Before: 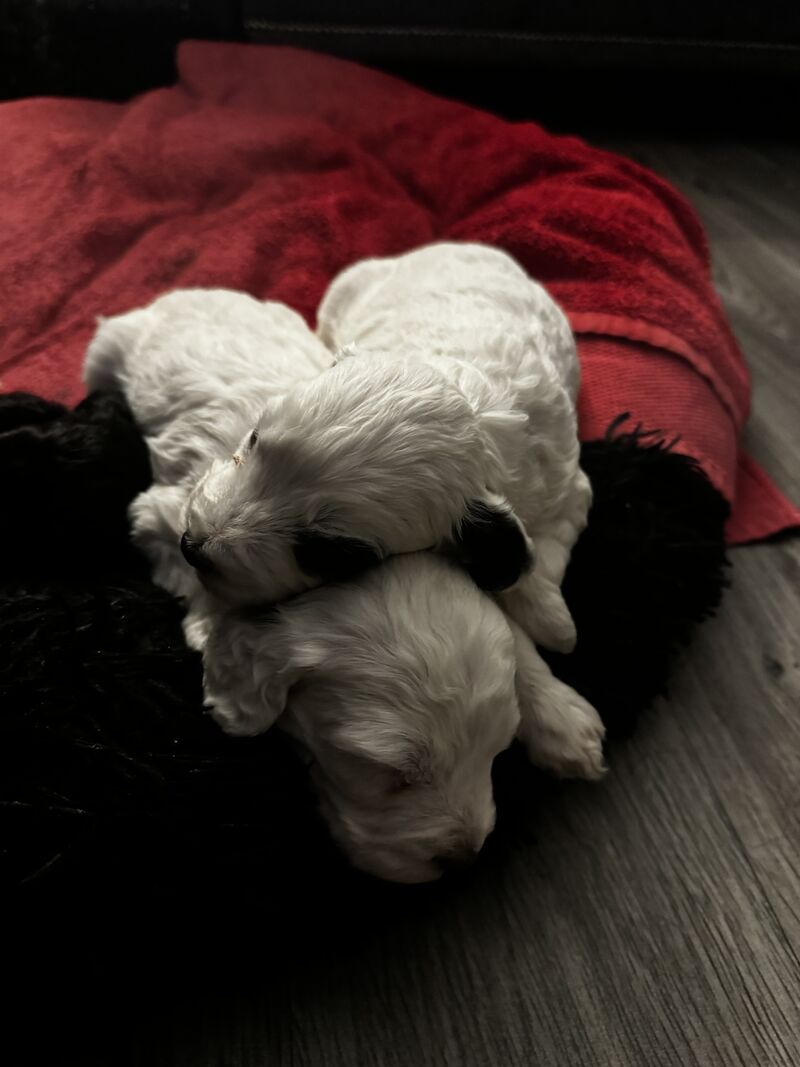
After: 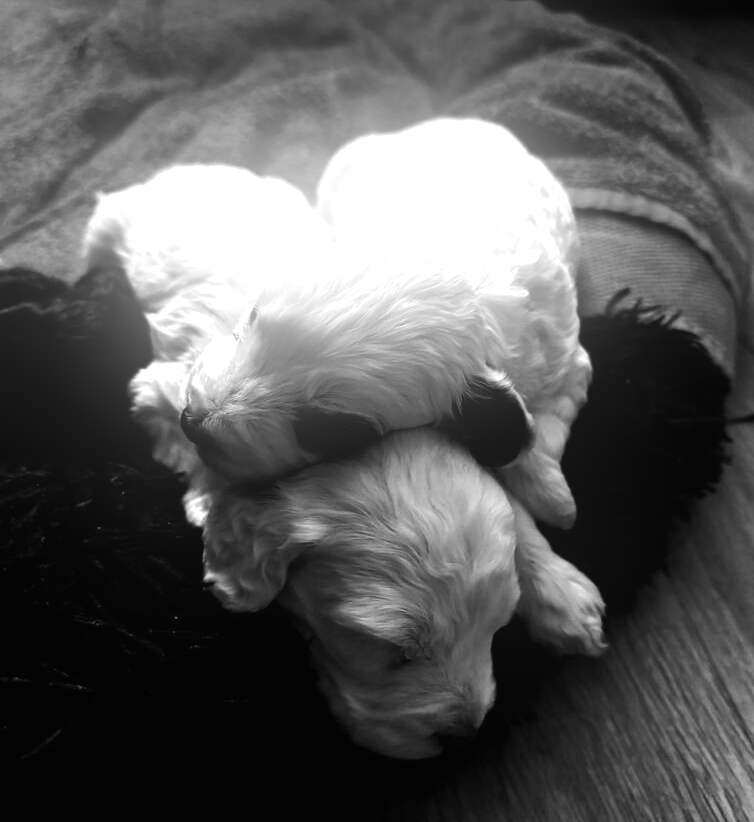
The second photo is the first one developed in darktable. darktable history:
crop and rotate: angle 0.03°, top 11.643%, right 5.651%, bottom 11.189%
contrast brightness saturation: contrast 0.04, saturation 0.07
color calibration: illuminant same as pipeline (D50), adaptation none (bypass)
monochrome: on, module defaults
exposure: black level correction 0, exposure 1.2 EV, compensate exposure bias true, compensate highlight preservation false
bloom: on, module defaults
tone curve: curves: ch0 [(0, 0) (0.003, 0.006) (0.011, 0.01) (0.025, 0.017) (0.044, 0.029) (0.069, 0.043) (0.1, 0.064) (0.136, 0.091) (0.177, 0.128) (0.224, 0.162) (0.277, 0.206) (0.335, 0.258) (0.399, 0.324) (0.468, 0.404) (0.543, 0.499) (0.623, 0.595) (0.709, 0.693) (0.801, 0.786) (0.898, 0.883) (1, 1)], preserve colors none
